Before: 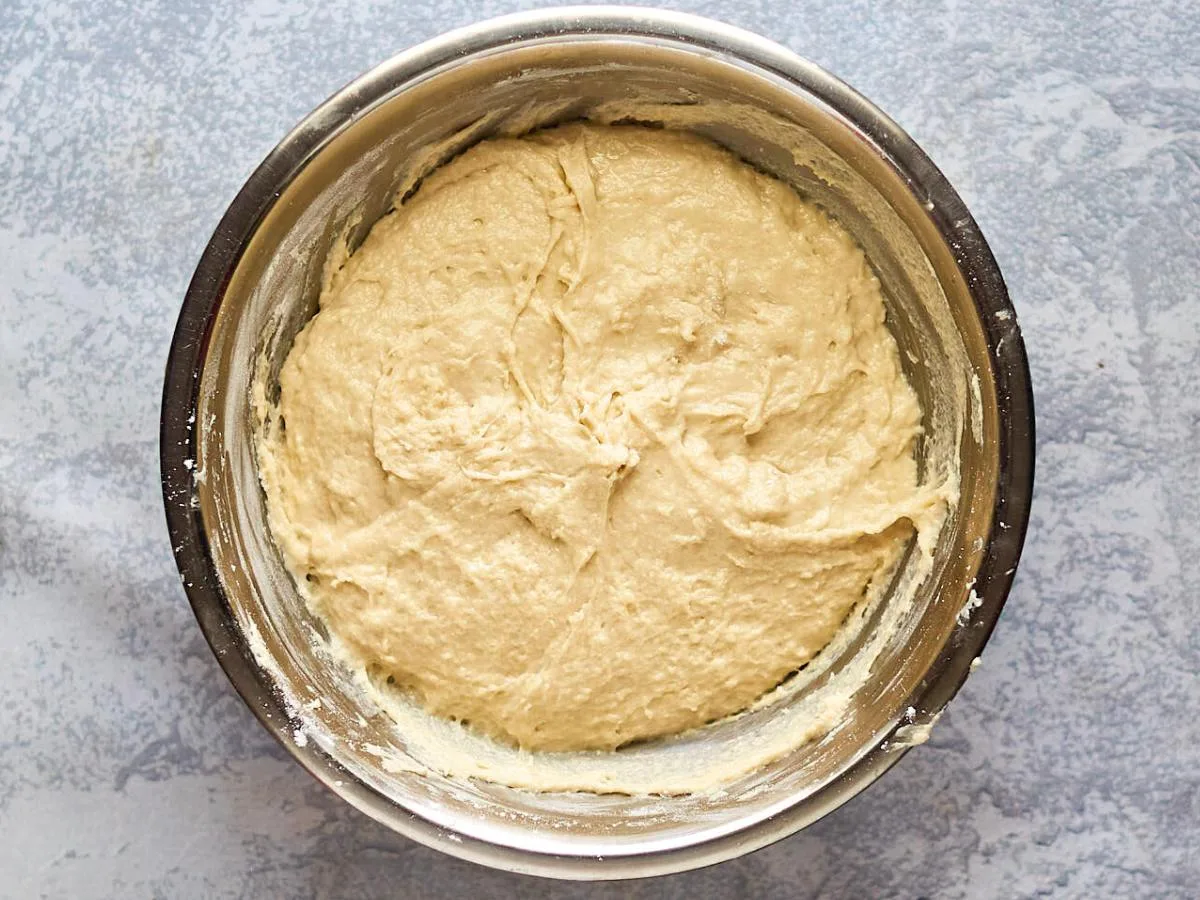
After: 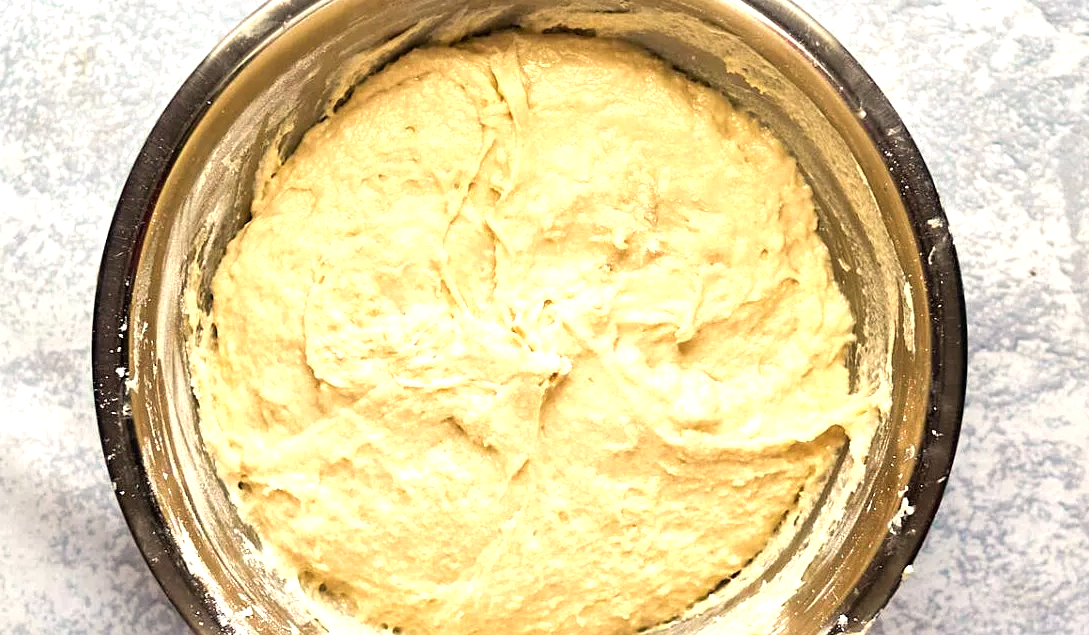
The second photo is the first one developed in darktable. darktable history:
color balance rgb: highlights gain › chroma 3.051%, highlights gain › hue 76.62°, perceptual saturation grading › global saturation 0.12%
tone equalizer: -8 EV -0.772 EV, -7 EV -0.682 EV, -6 EV -0.584 EV, -5 EV -0.42 EV, -3 EV 0.382 EV, -2 EV 0.6 EV, -1 EV 0.681 EV, +0 EV 0.744 EV
local contrast: mode bilateral grid, contrast 20, coarseness 51, detail 120%, midtone range 0.2
crop: left 5.714%, top 10.222%, right 3.518%, bottom 19.145%
